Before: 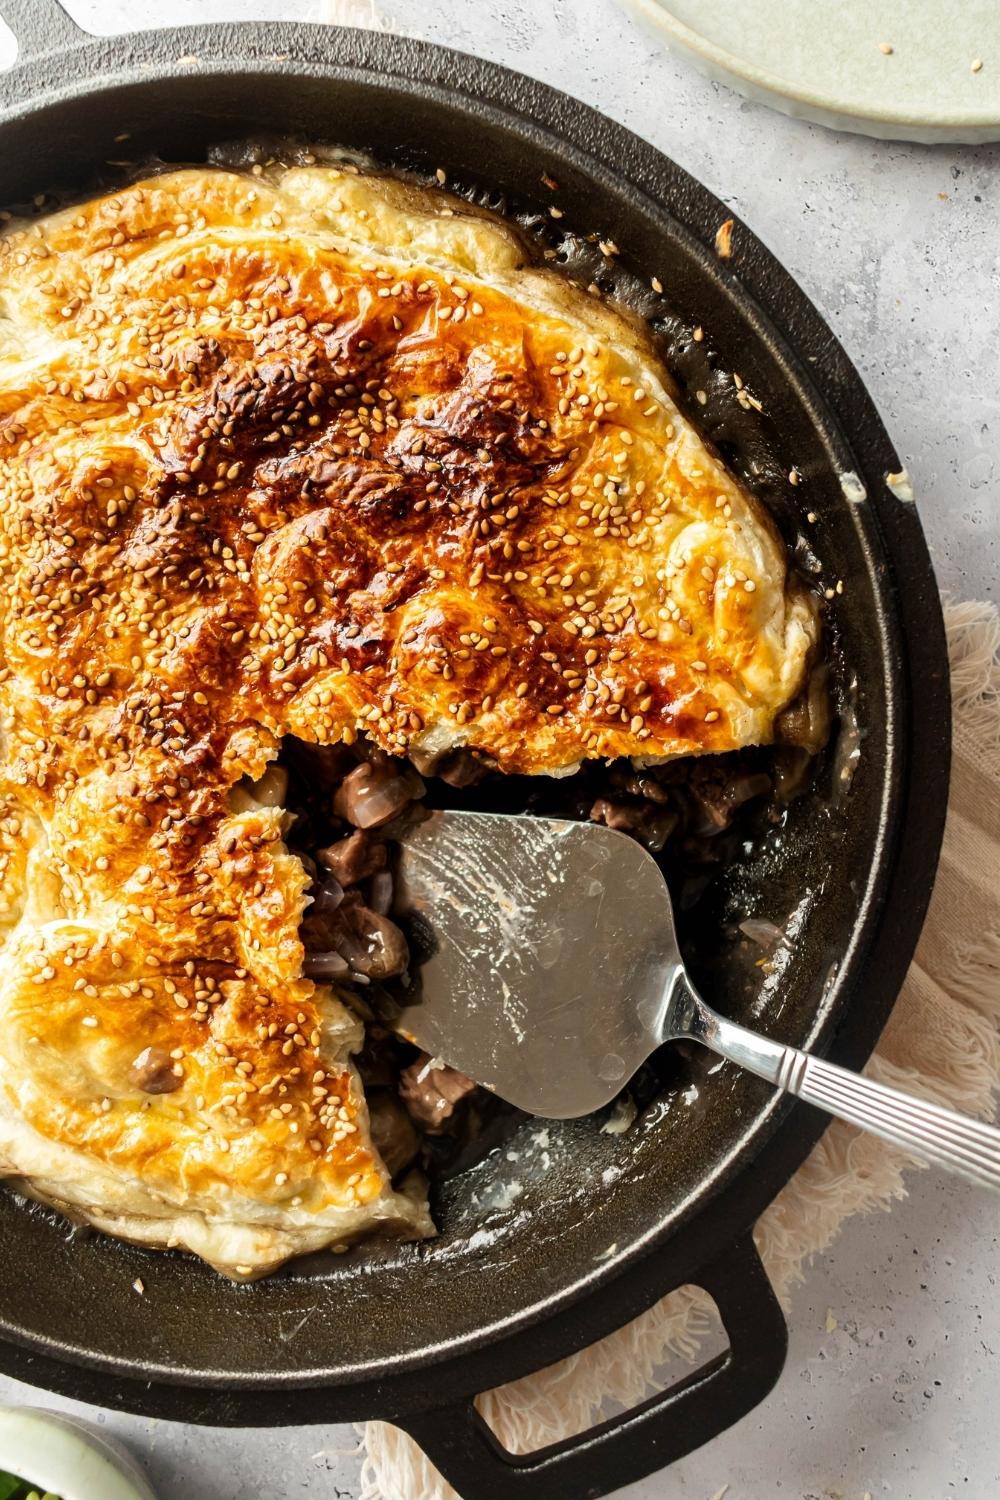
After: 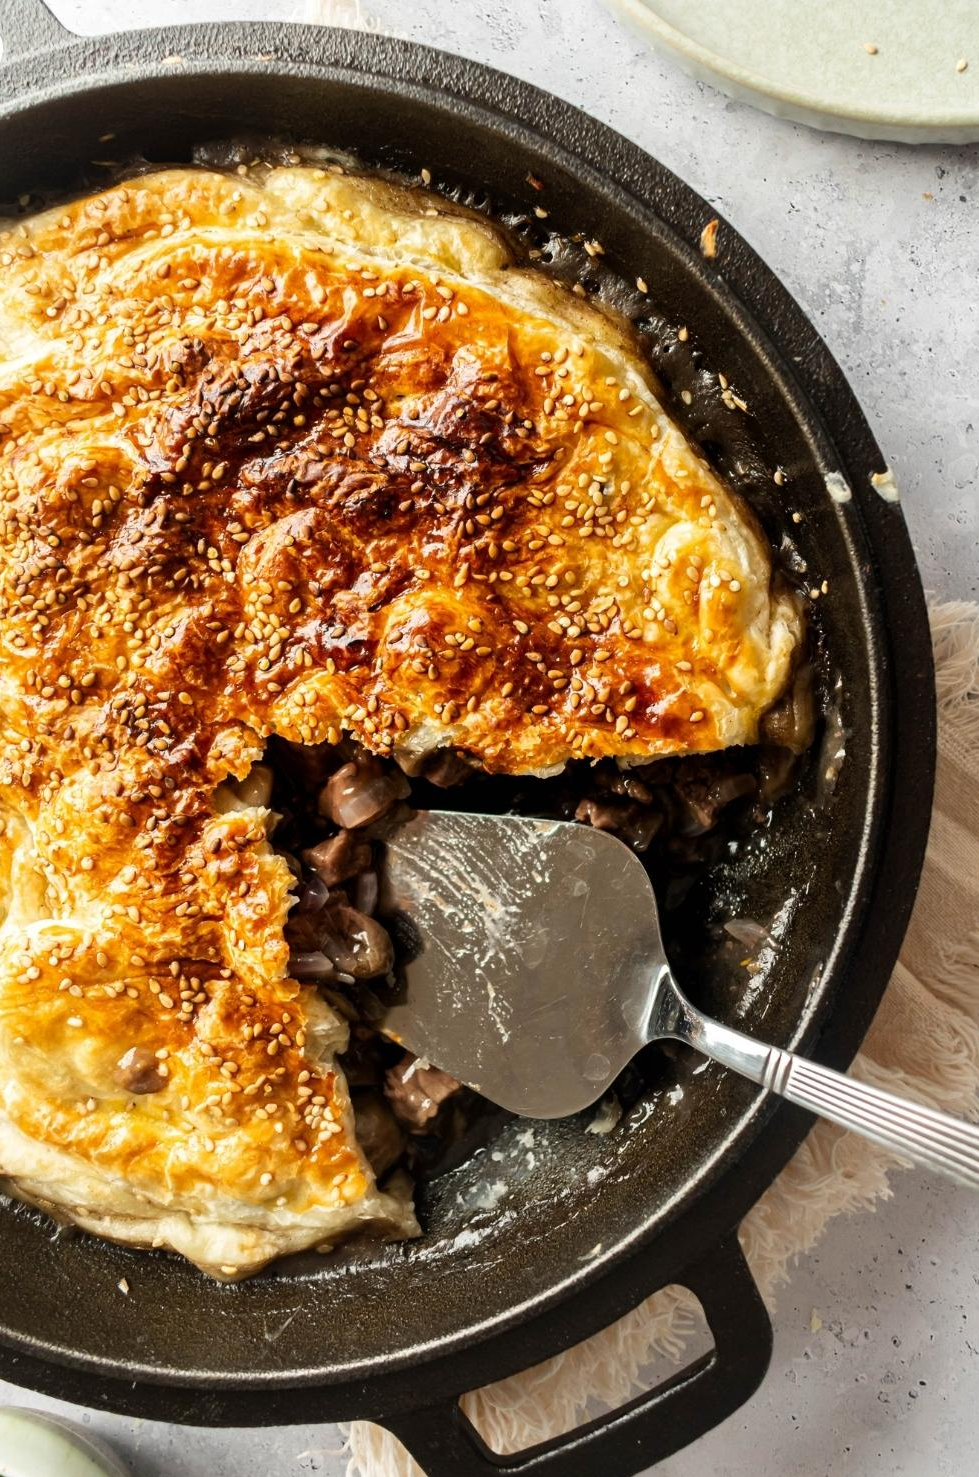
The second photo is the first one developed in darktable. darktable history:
crop and rotate: left 1.501%, right 0.565%, bottom 1.473%
